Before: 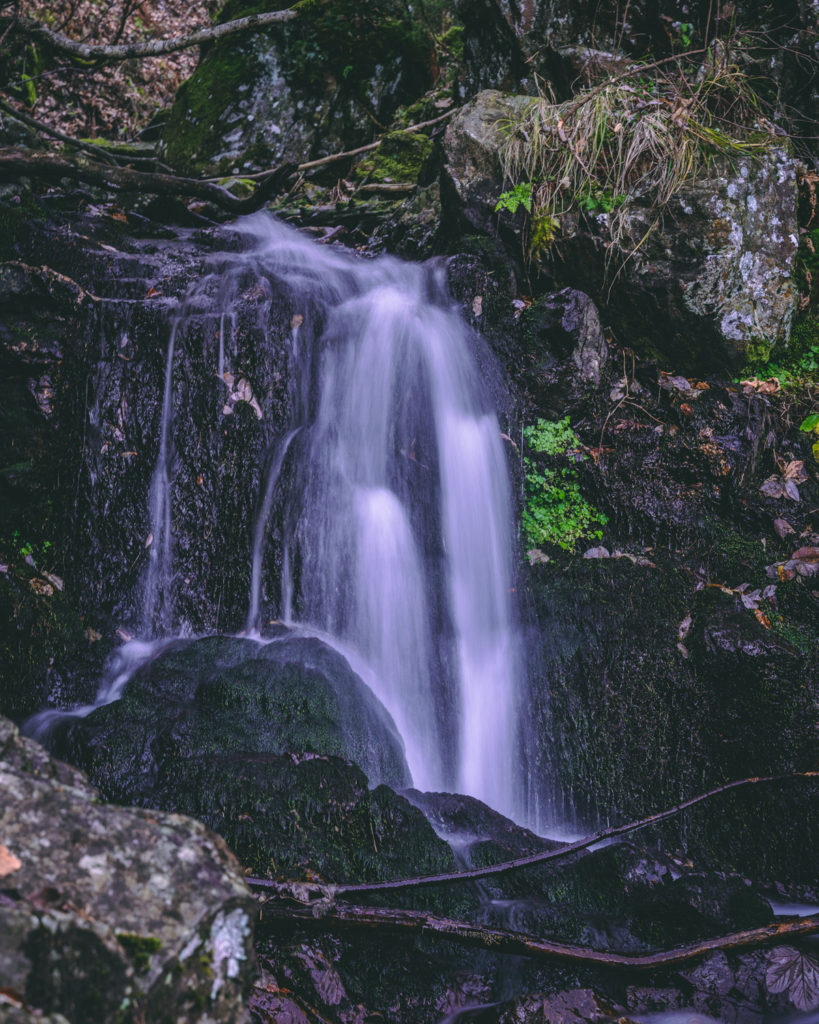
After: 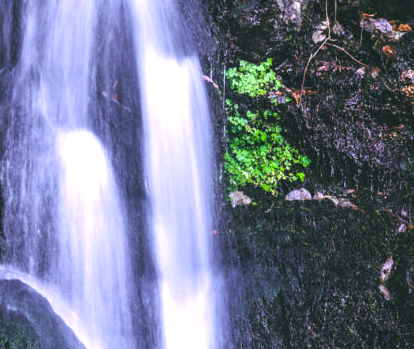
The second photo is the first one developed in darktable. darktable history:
crop: left 36.459%, top 34.979%, right 12.934%, bottom 30.87%
levels: levels [0.012, 0.367, 0.697]
tone equalizer: on, module defaults
